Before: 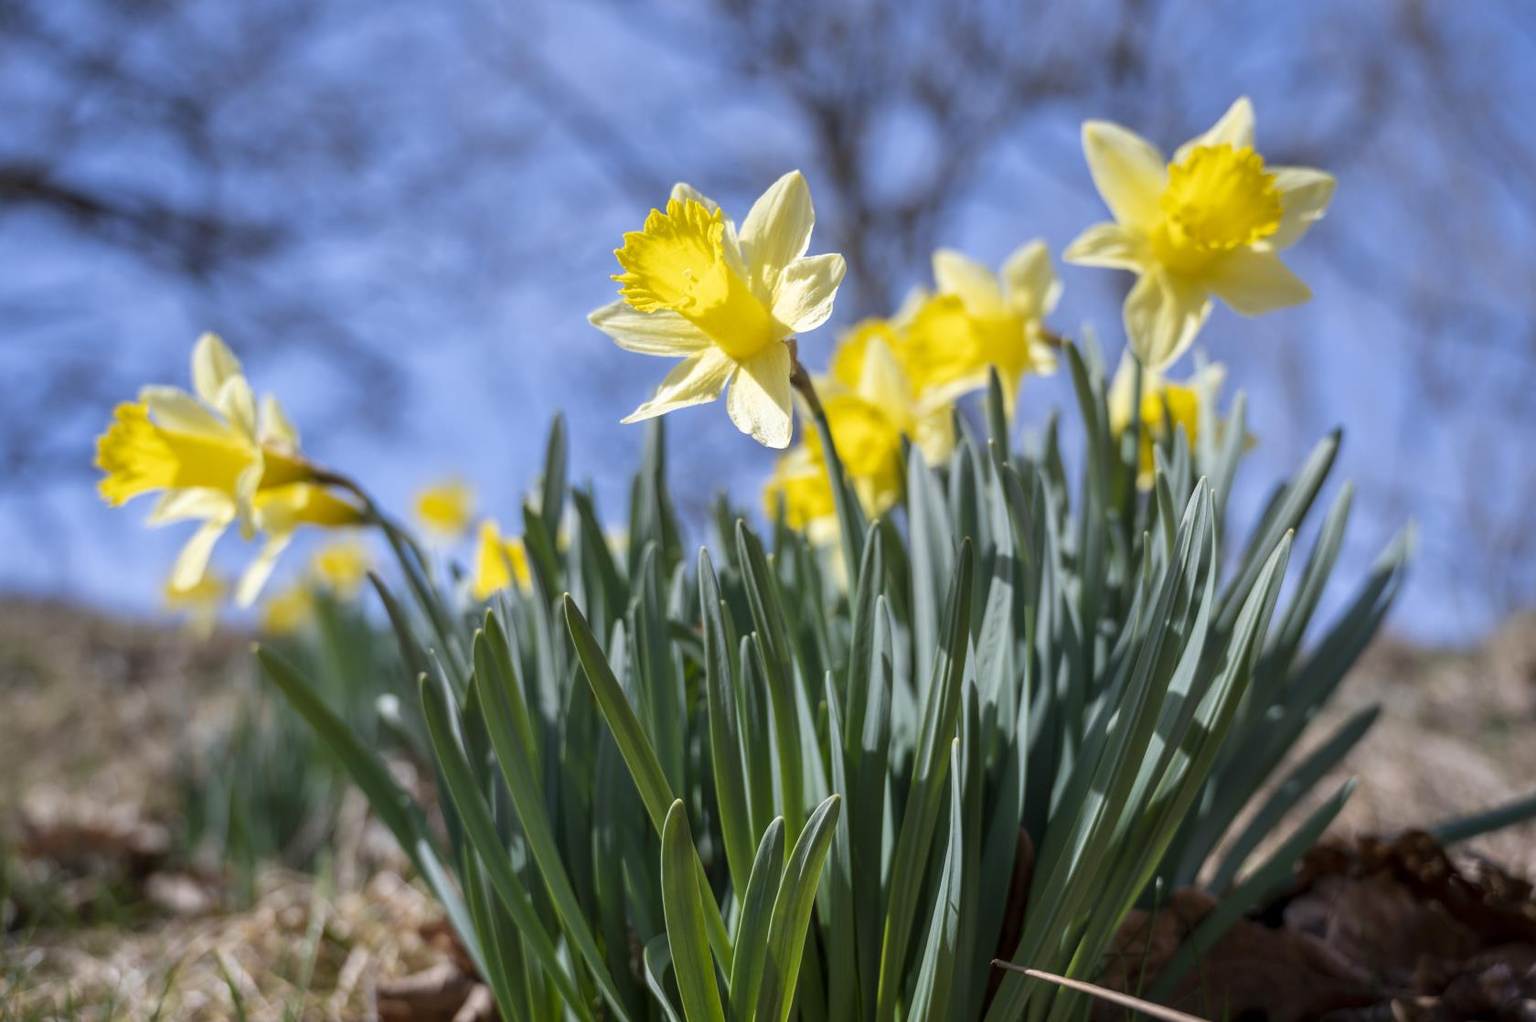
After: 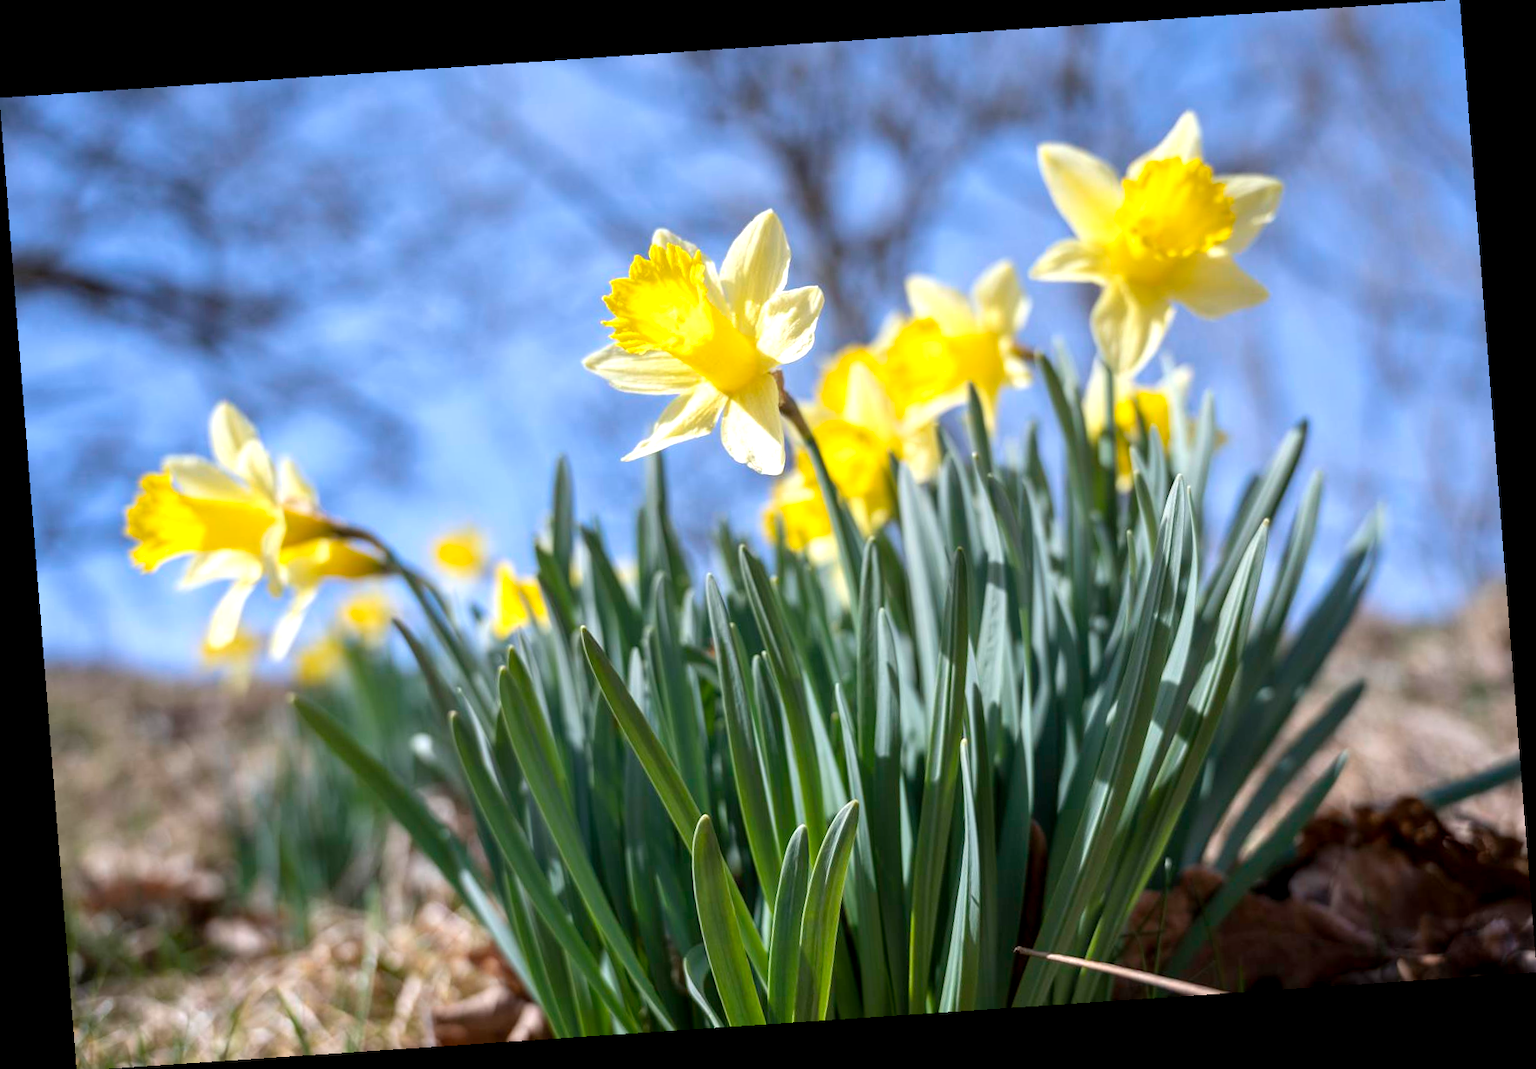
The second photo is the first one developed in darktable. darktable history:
rotate and perspective: rotation -4.2°, shear 0.006, automatic cropping off
exposure: black level correction 0.001, exposure 0.5 EV, compensate exposure bias true, compensate highlight preservation false
